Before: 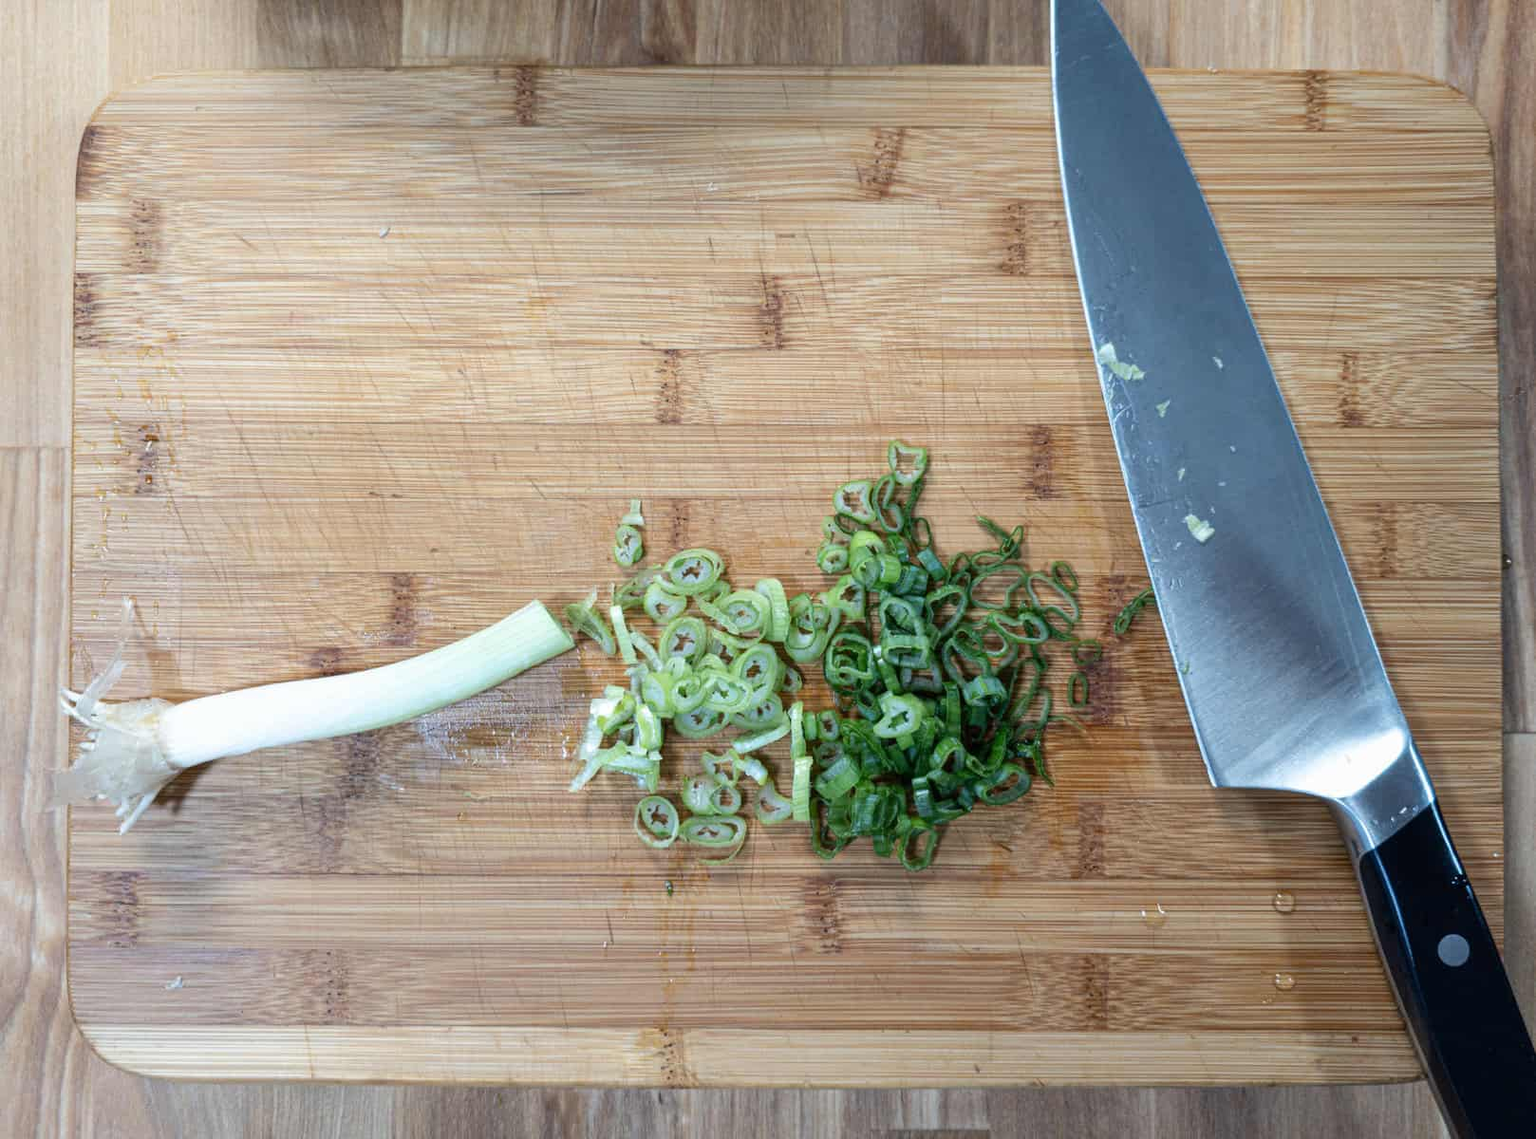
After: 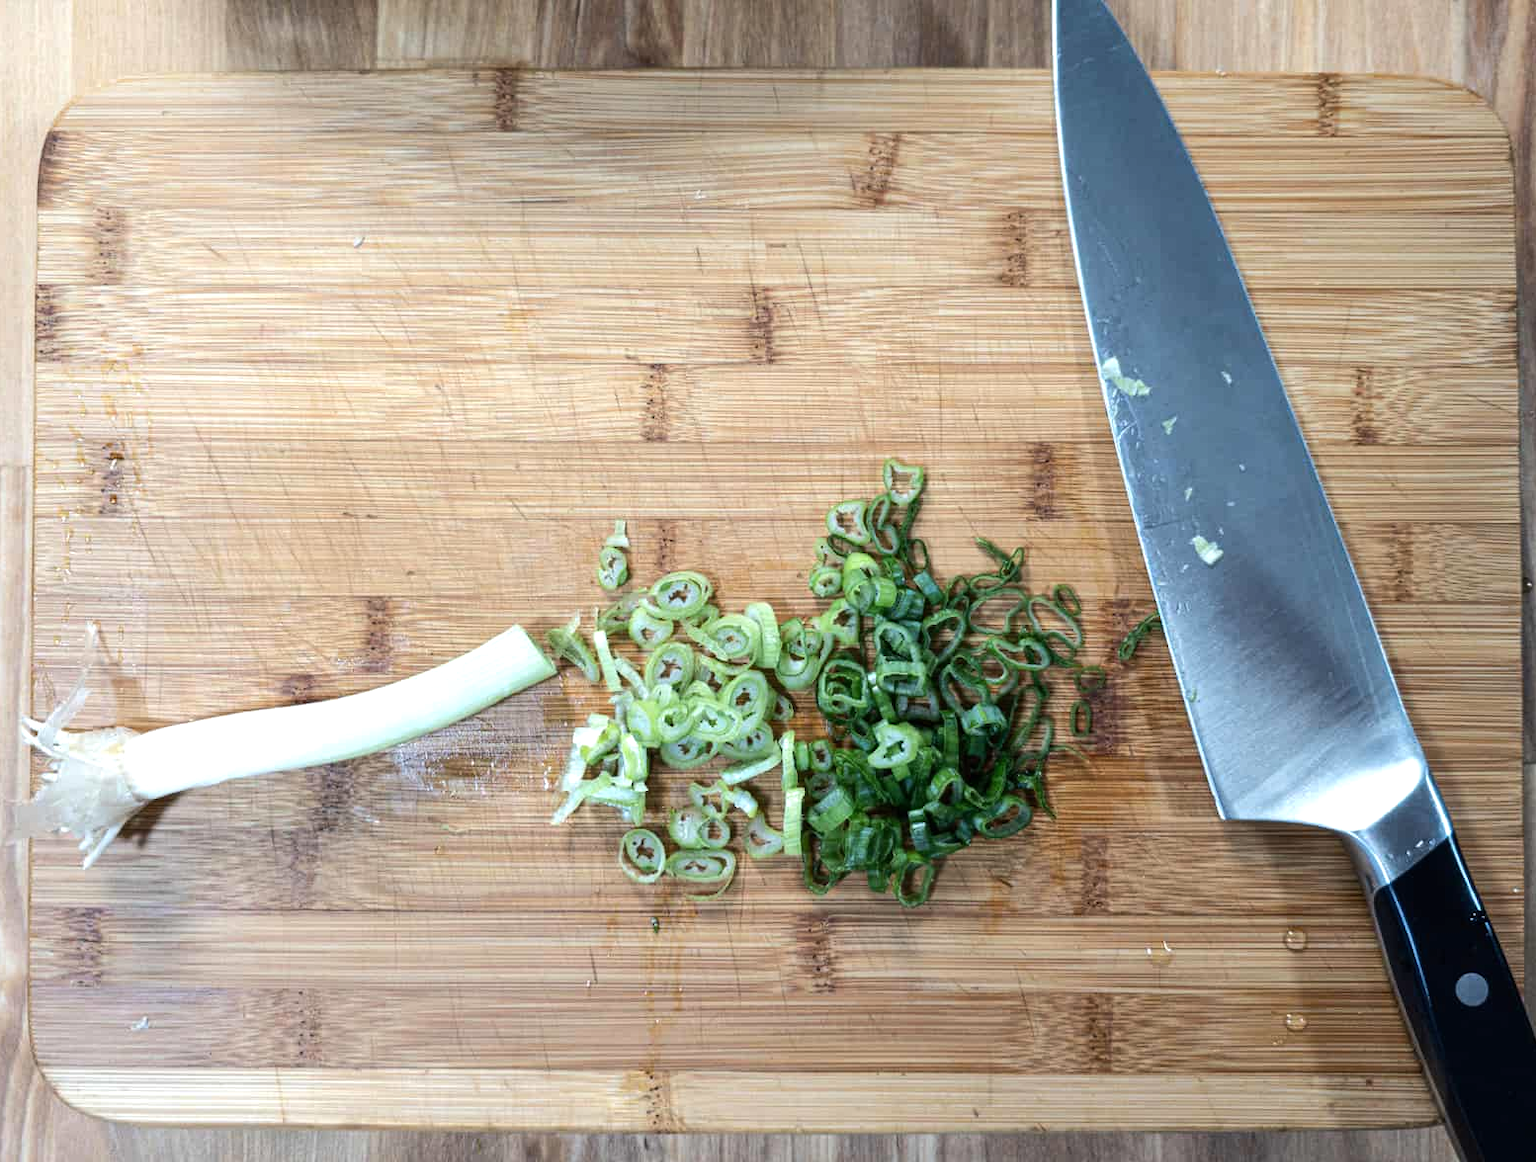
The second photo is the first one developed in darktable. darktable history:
tone equalizer: -8 EV -0.426 EV, -7 EV -0.41 EV, -6 EV -0.317 EV, -5 EV -0.201 EV, -3 EV 0.229 EV, -2 EV 0.317 EV, -1 EV 0.388 EV, +0 EV 0.416 EV, edges refinement/feathering 500, mask exposure compensation -1.57 EV, preserve details no
crop and rotate: left 2.646%, right 1.283%, bottom 1.953%
